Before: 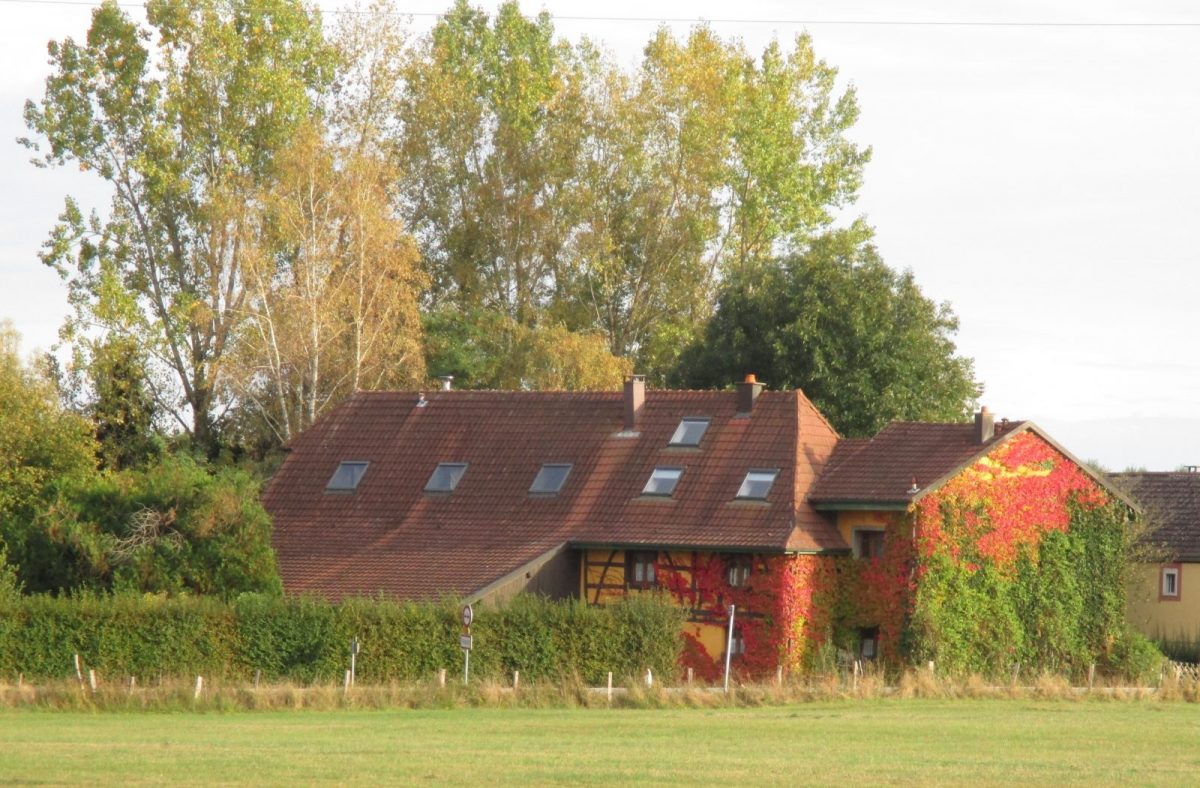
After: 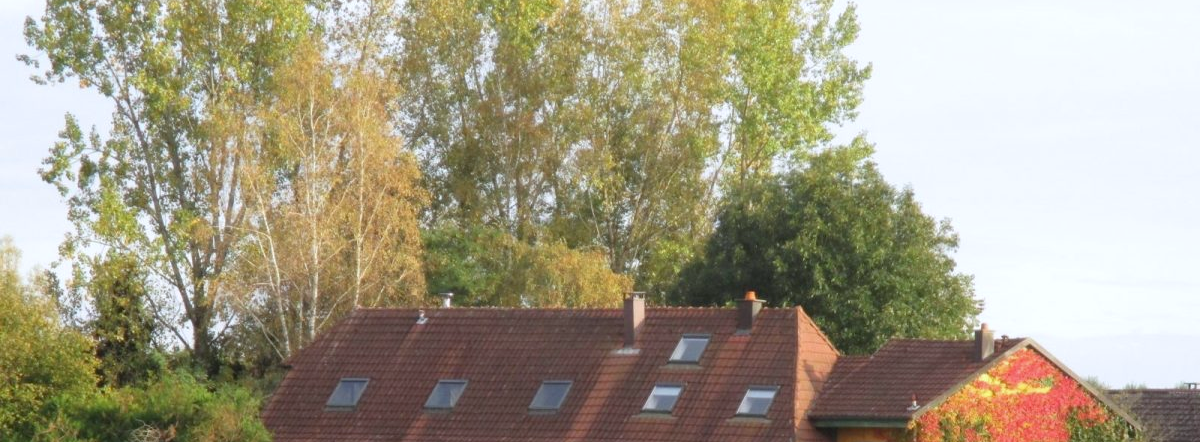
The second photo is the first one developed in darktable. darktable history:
crop and rotate: top 10.605%, bottom 33.274%
white balance: red 0.974, blue 1.044
